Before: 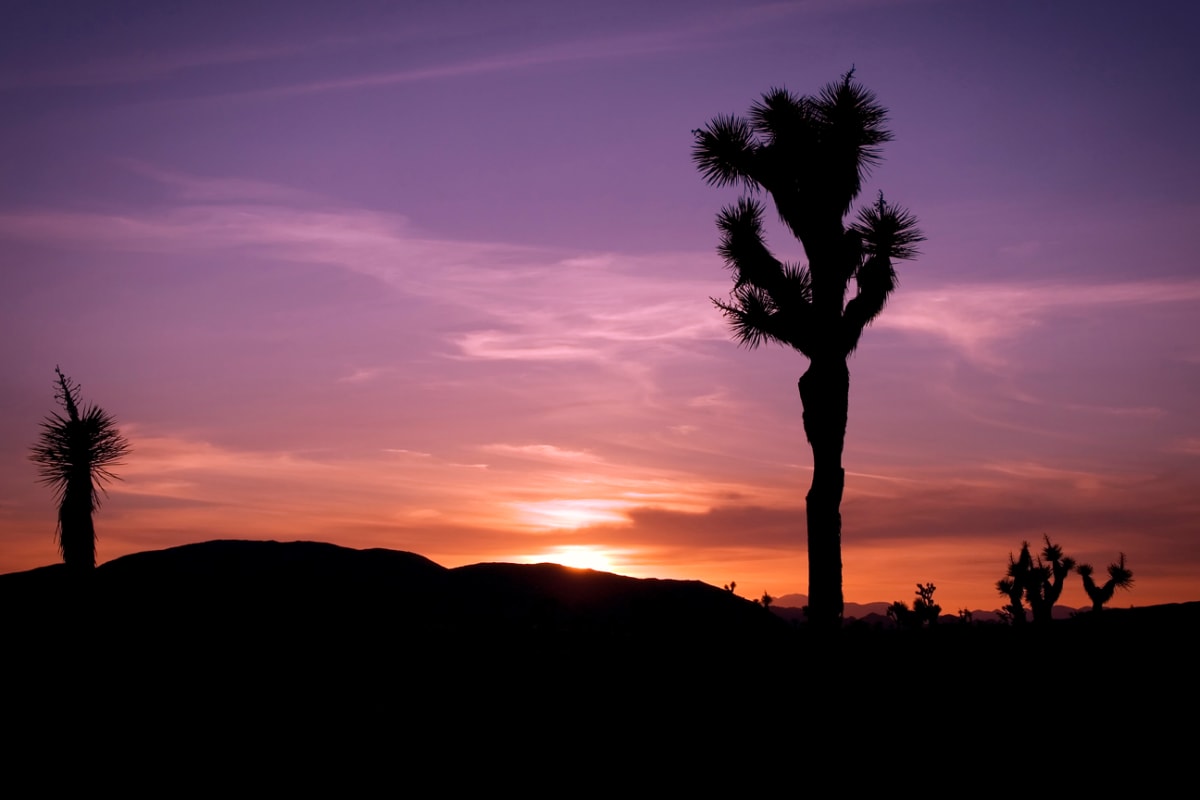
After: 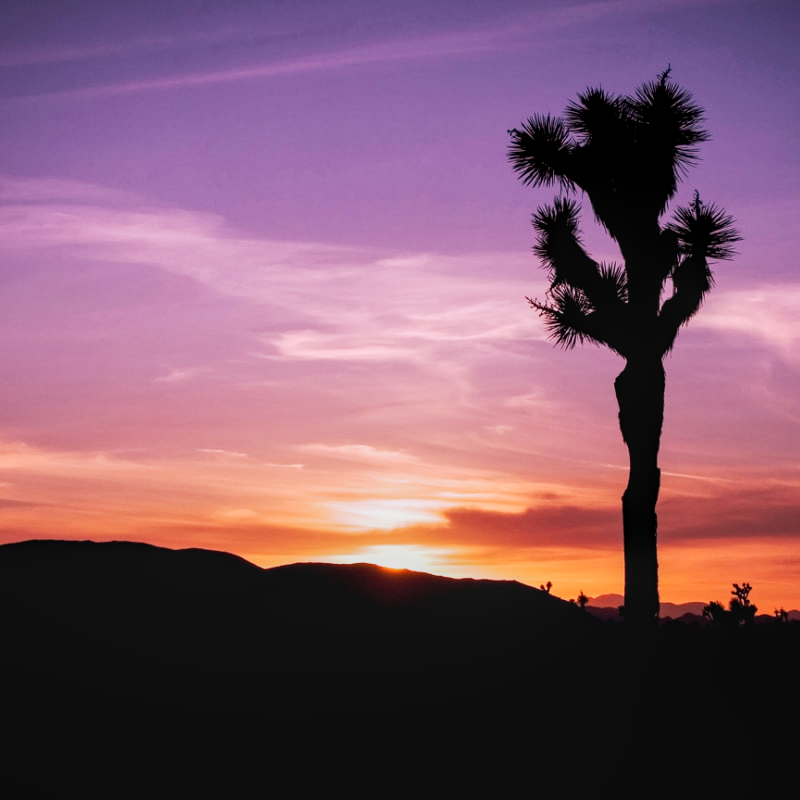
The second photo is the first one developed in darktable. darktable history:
crop: left 15.369%, right 17.888%
tone curve: curves: ch0 [(0, 0.026) (0.181, 0.223) (0.405, 0.46) (0.456, 0.528) (0.634, 0.728) (0.877, 0.89) (0.984, 0.935)]; ch1 [(0, 0) (0.443, 0.43) (0.492, 0.488) (0.566, 0.579) (0.595, 0.625) (0.65, 0.657) (0.696, 0.725) (1, 1)]; ch2 [(0, 0) (0.33, 0.301) (0.421, 0.443) (0.447, 0.489) (0.495, 0.494) (0.537, 0.57) (0.586, 0.591) (0.663, 0.686) (1, 1)], preserve colors none
exposure: black level correction 0.001, exposure 0.137 EV, compensate highlight preservation false
local contrast: detail 130%
